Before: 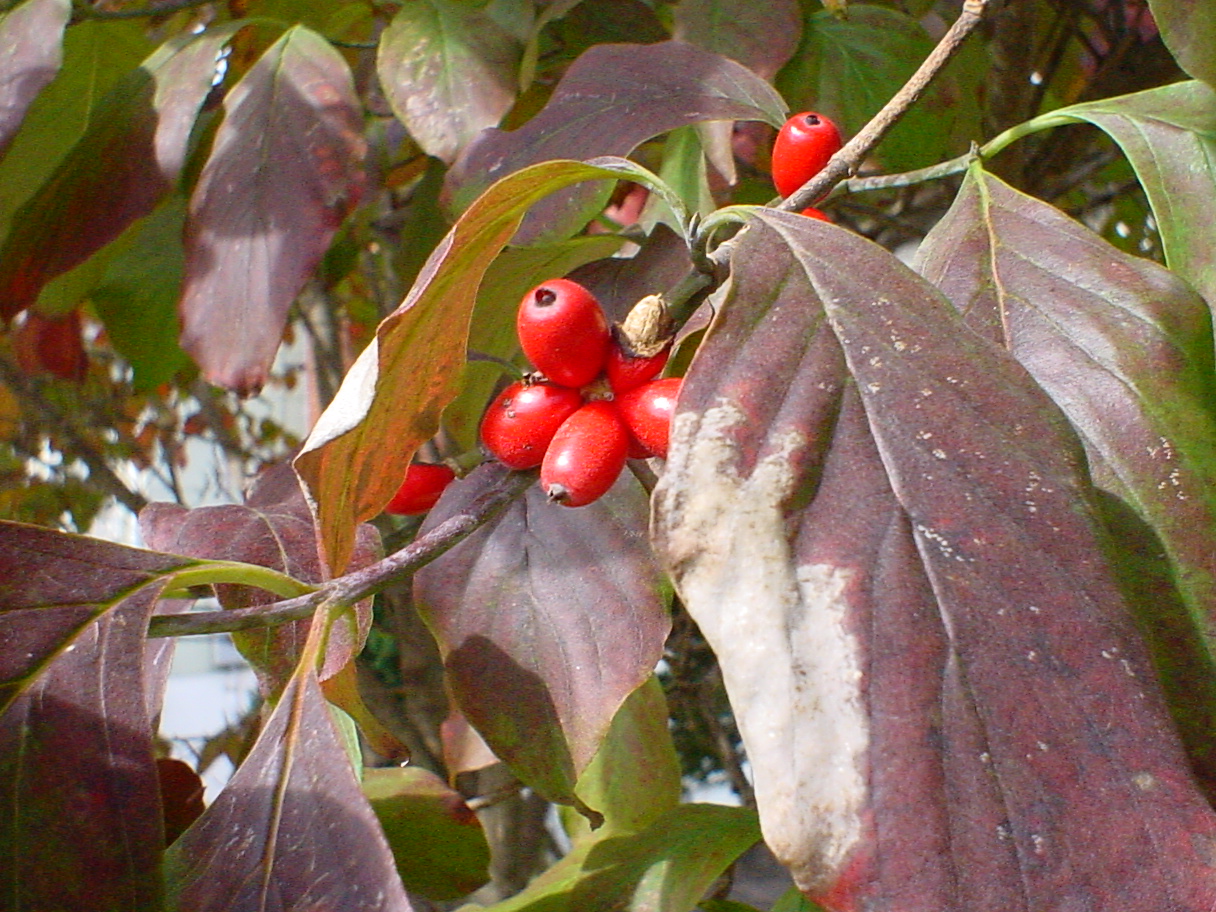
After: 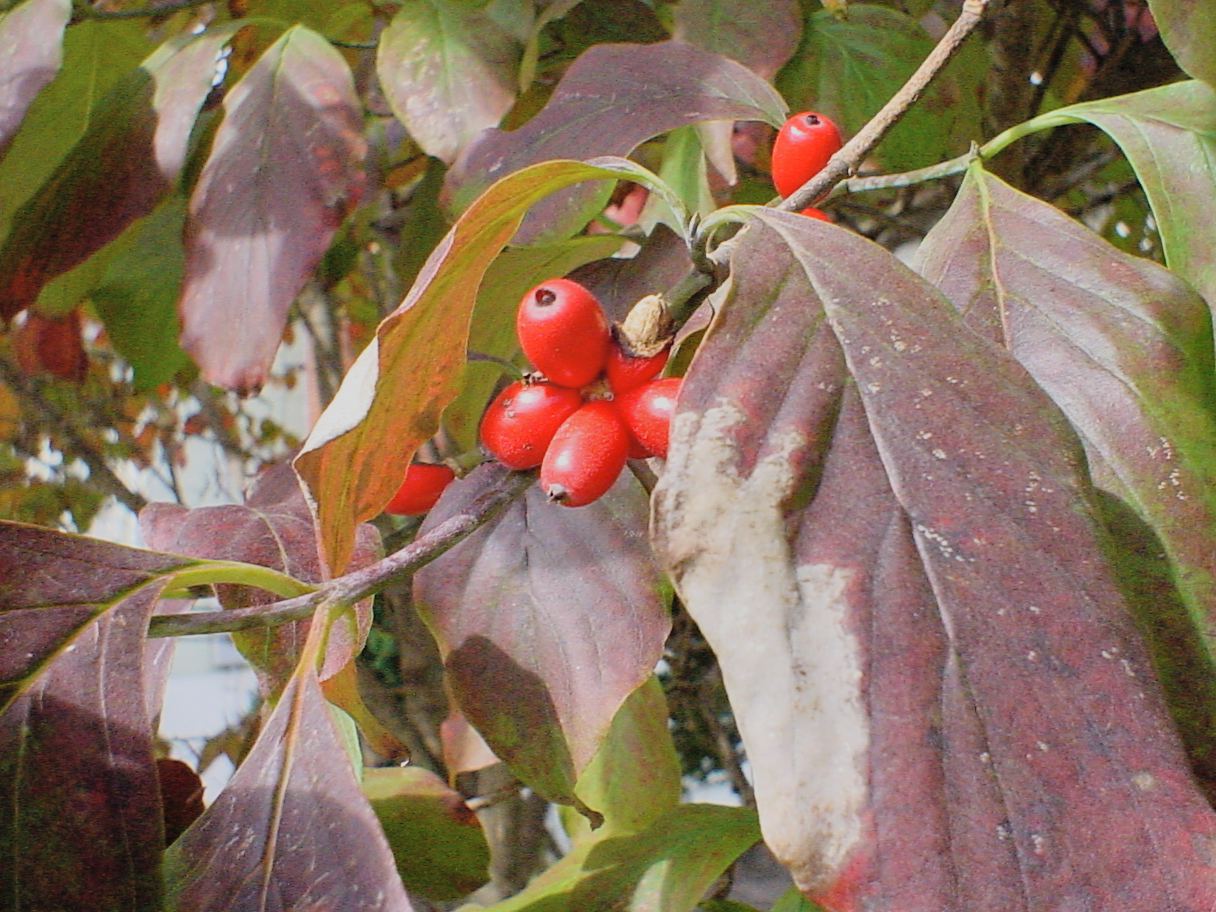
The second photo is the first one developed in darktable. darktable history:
contrast brightness saturation: brightness 0.118
shadows and highlights: shadows 20.75, highlights -81.91, soften with gaussian
filmic rgb: black relative exposure -7.65 EV, white relative exposure 4.56 EV, hardness 3.61
